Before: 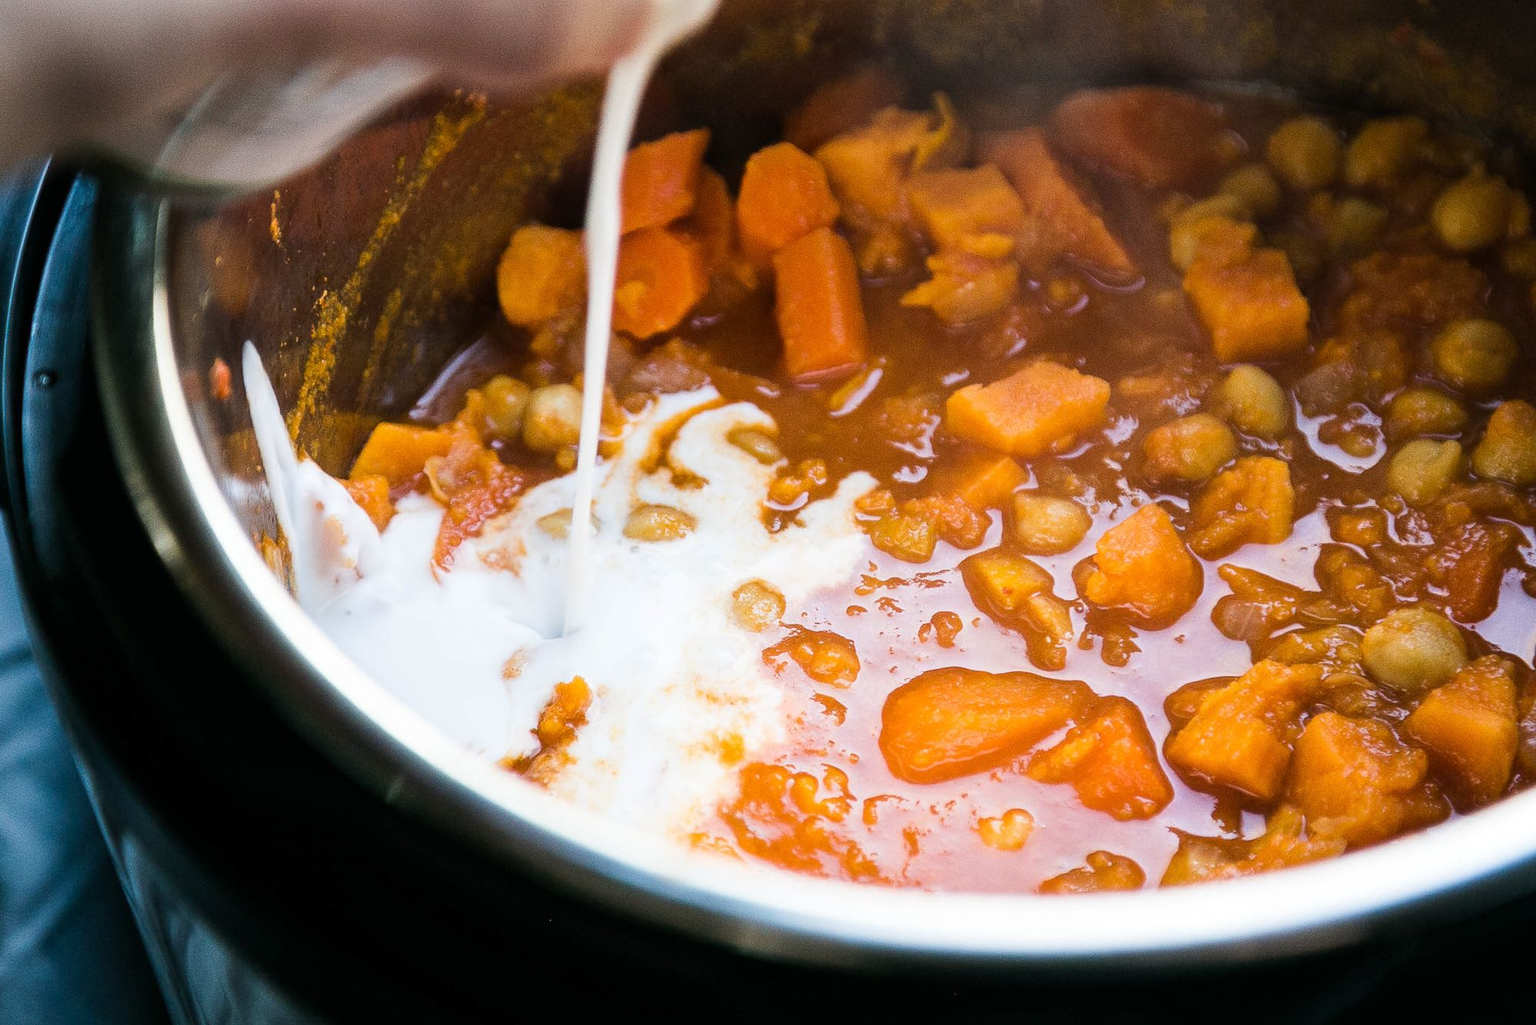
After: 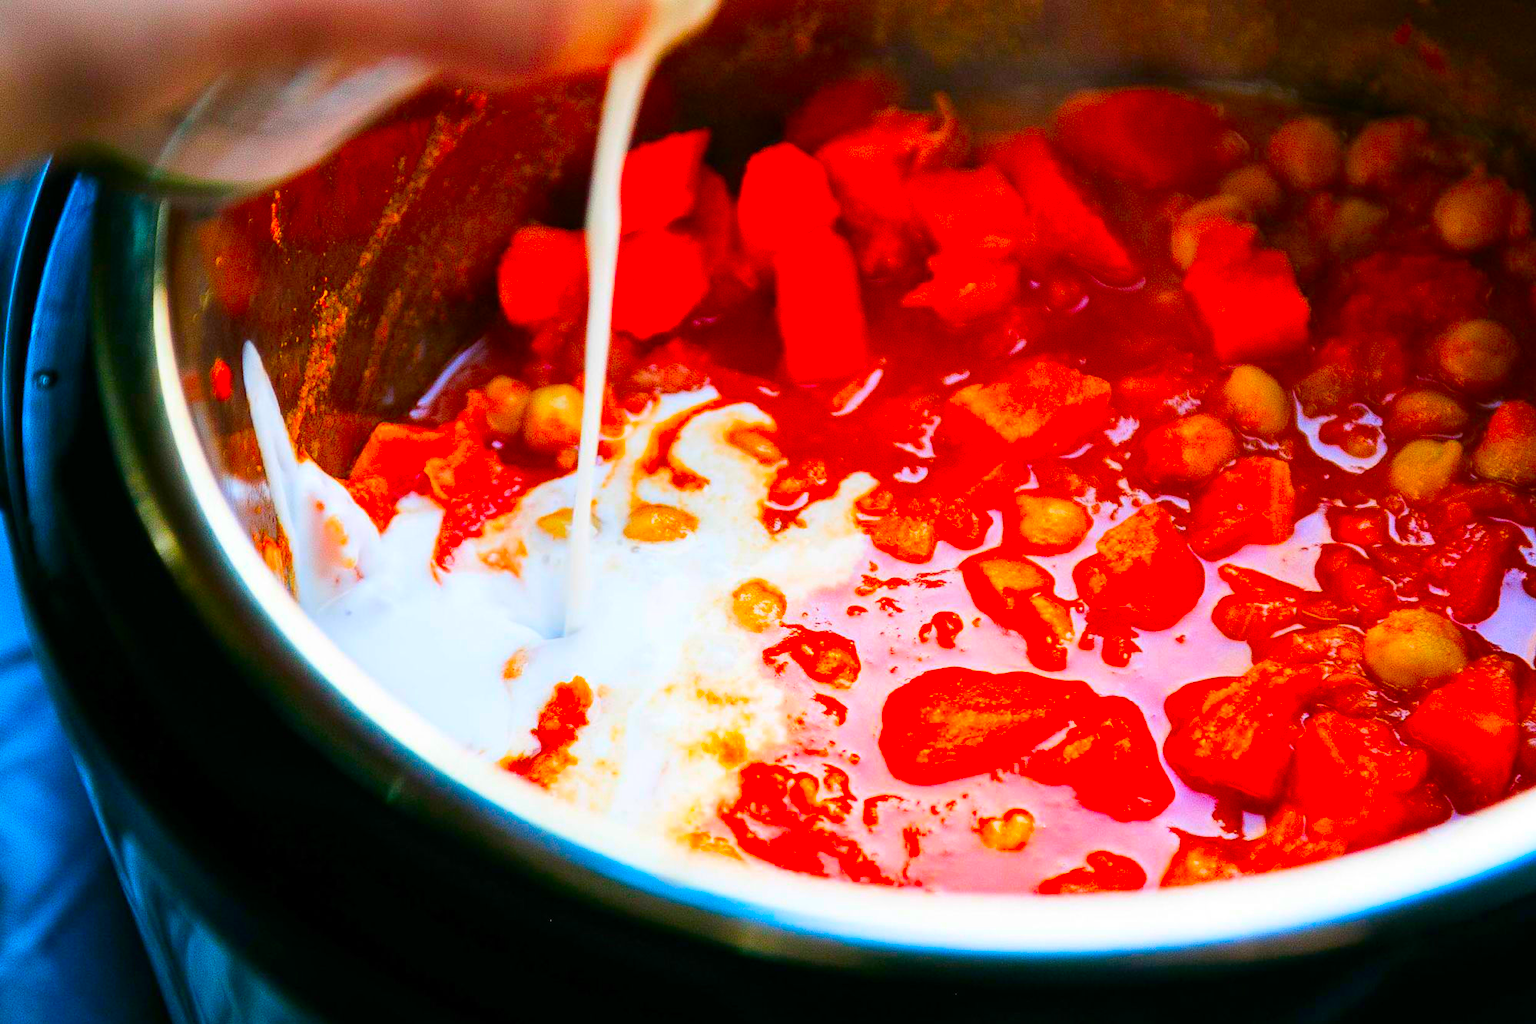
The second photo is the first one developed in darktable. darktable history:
color correction: highlights b* 0.042, saturation 2.98
crop: left 0.015%
